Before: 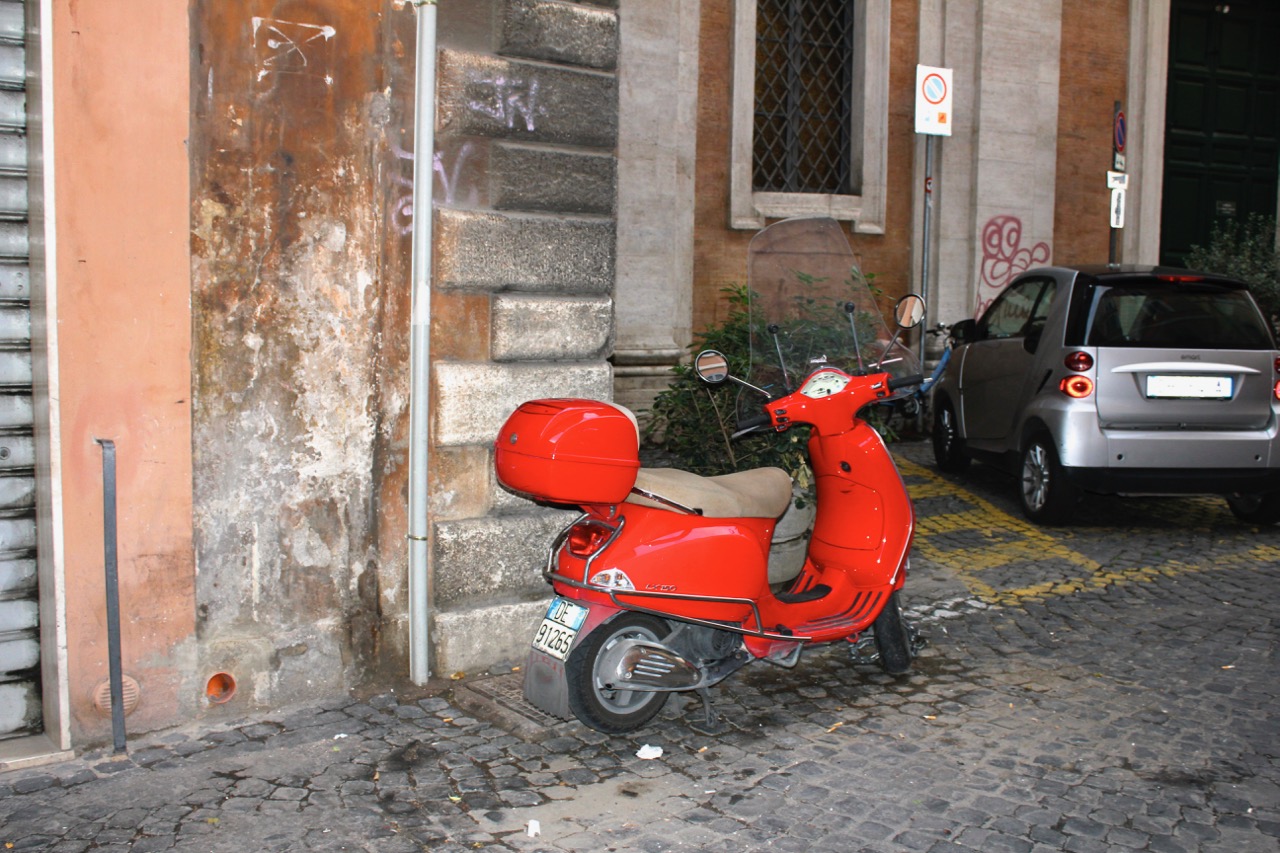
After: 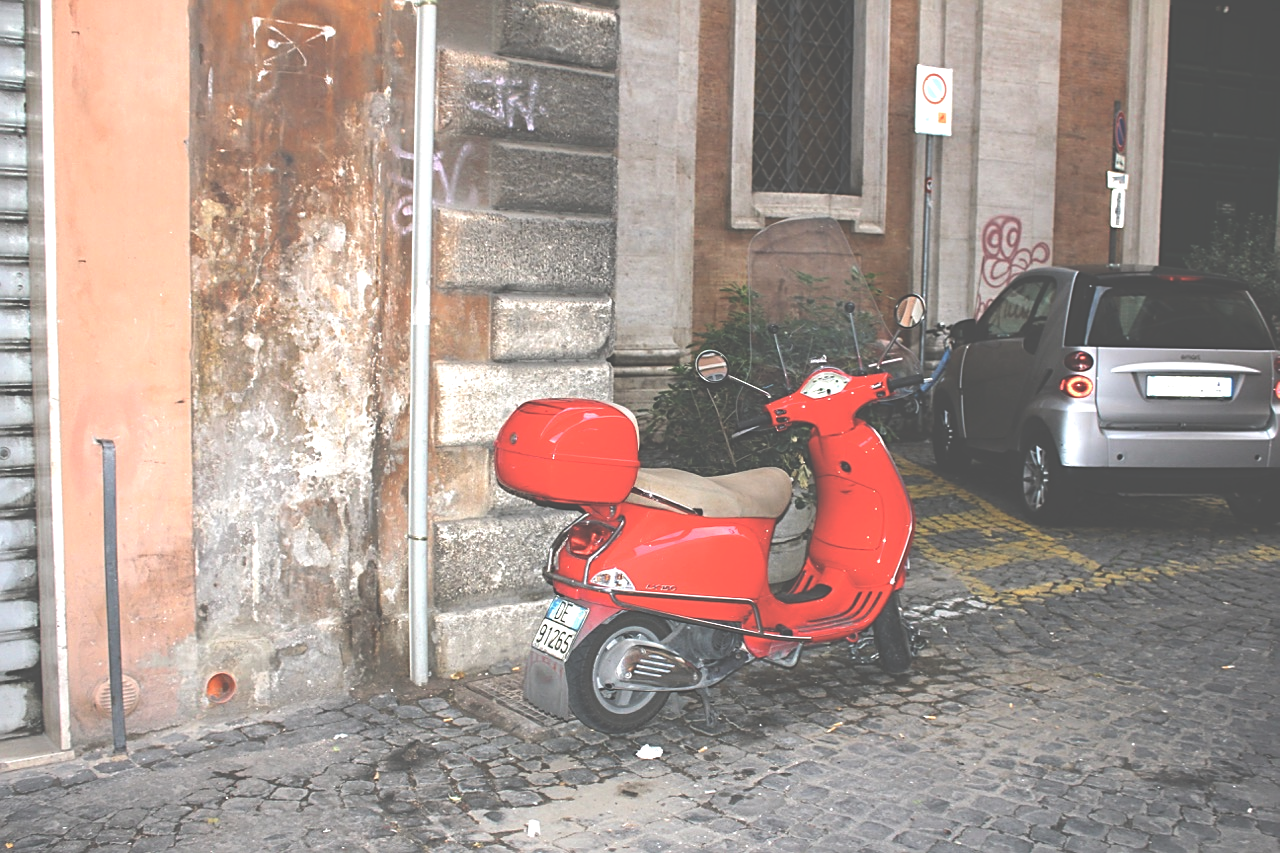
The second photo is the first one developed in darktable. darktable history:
sharpen: on, module defaults
tone equalizer: -8 EV -0.417 EV, -7 EV -0.389 EV, -6 EV -0.333 EV, -5 EV -0.222 EV, -3 EV 0.222 EV, -2 EV 0.333 EV, -1 EV 0.389 EV, +0 EV 0.417 EV, edges refinement/feathering 500, mask exposure compensation -1.57 EV, preserve details no
exposure: black level correction -0.087, compensate highlight preservation false
